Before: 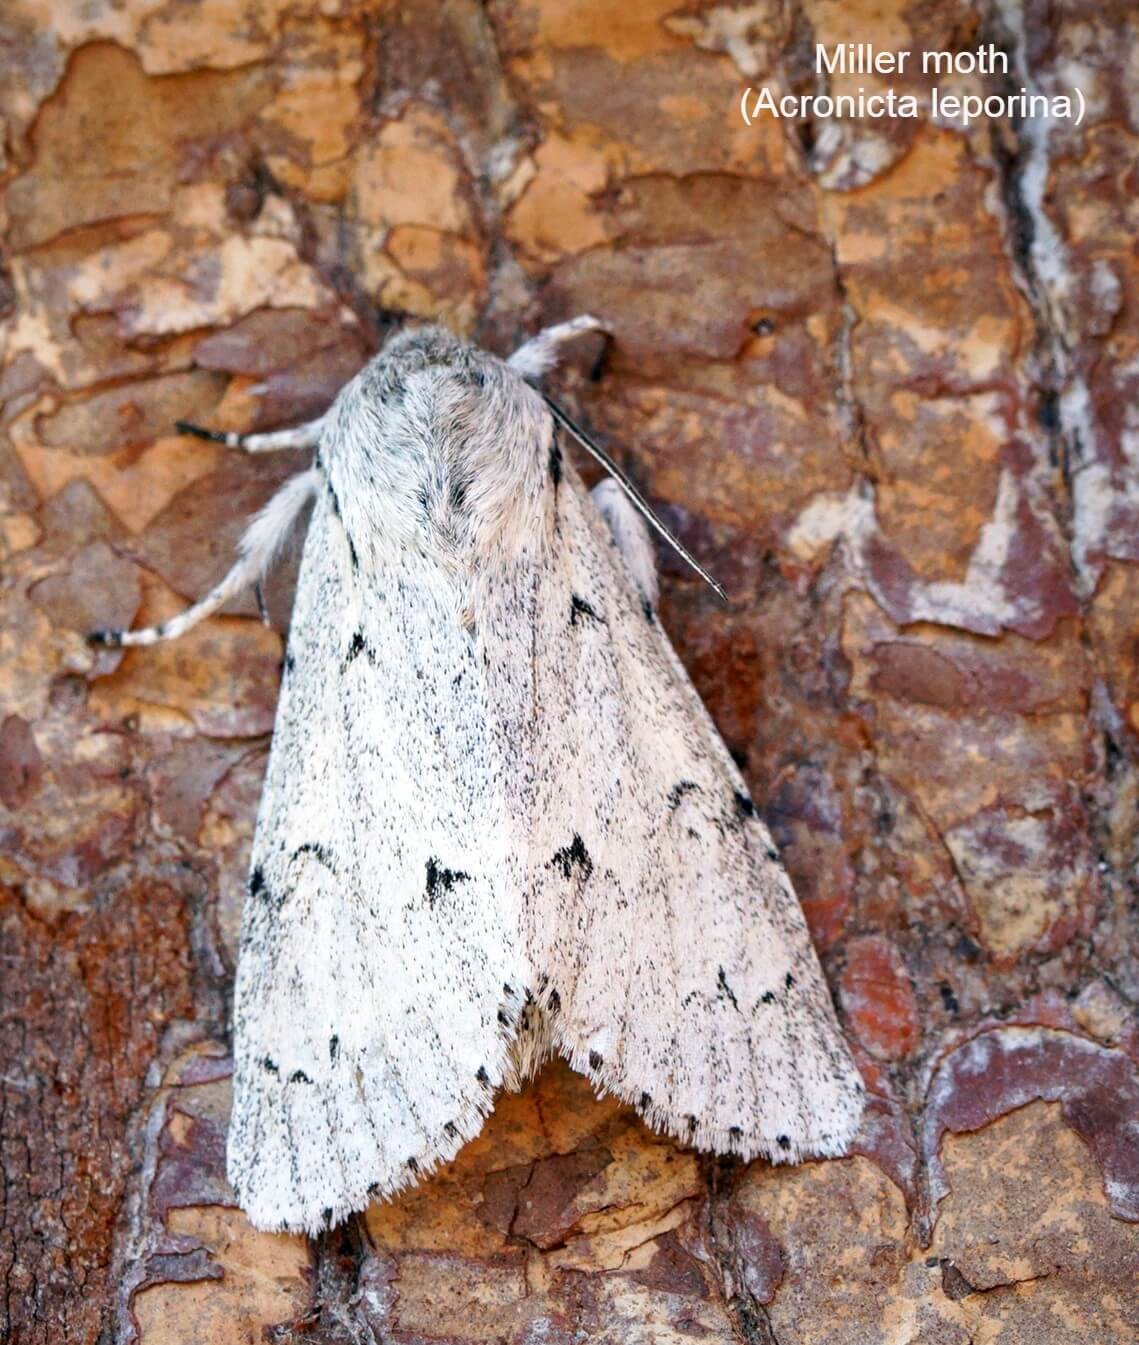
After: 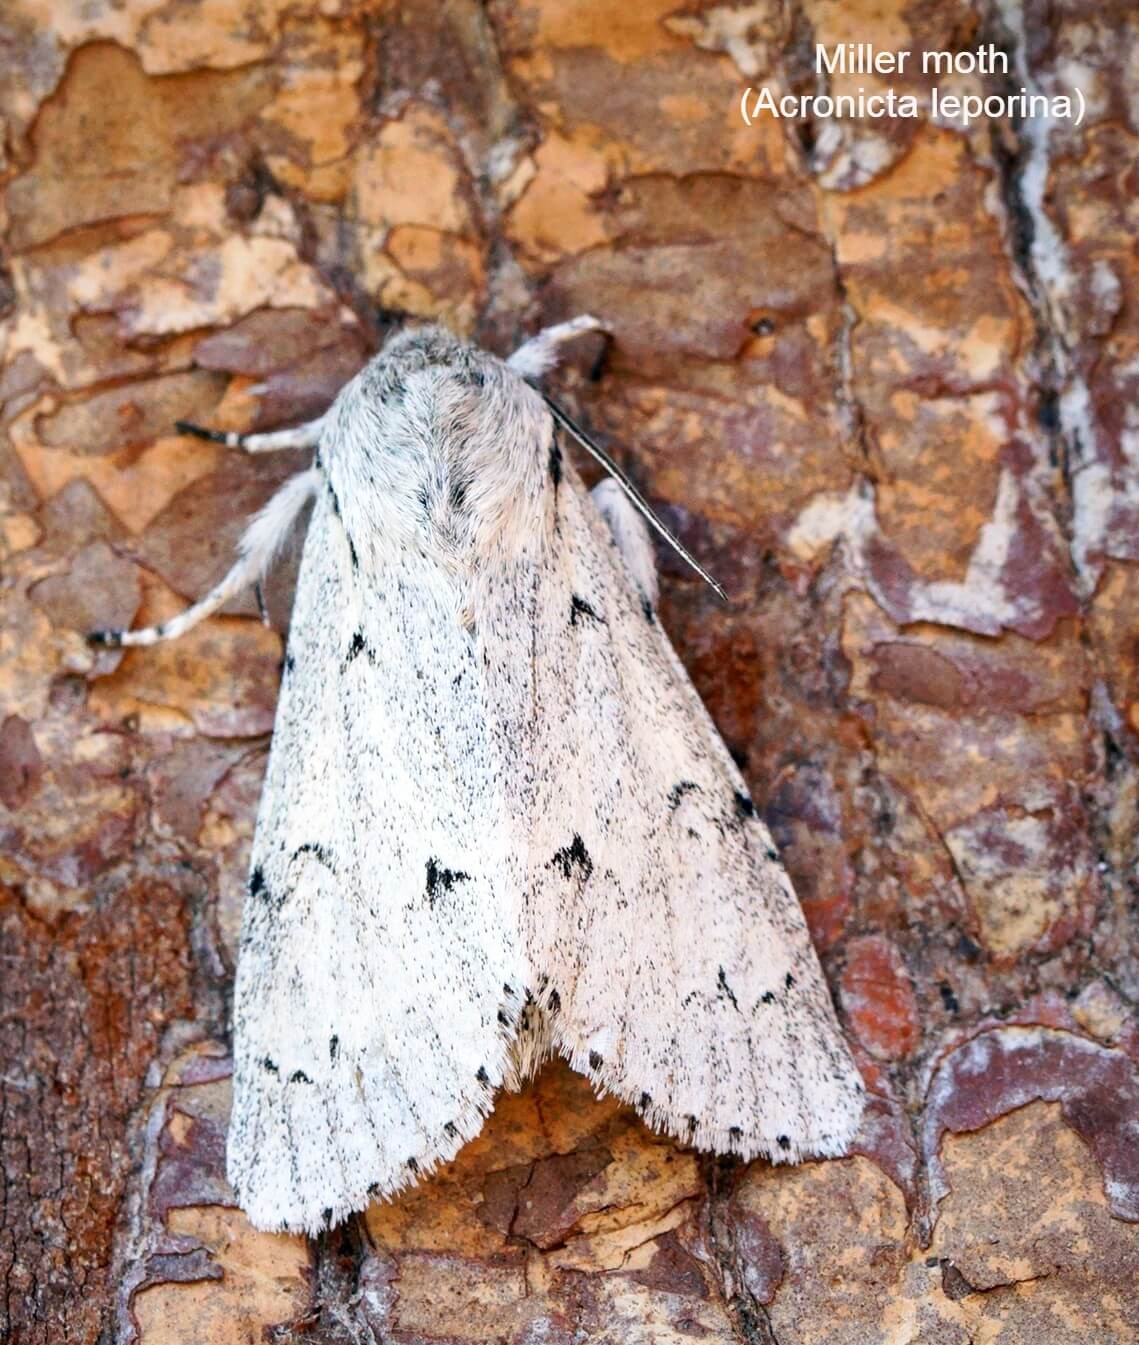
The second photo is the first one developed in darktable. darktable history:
tone curve: curves: ch0 [(0, 0) (0.251, 0.254) (0.689, 0.733) (1, 1)]
